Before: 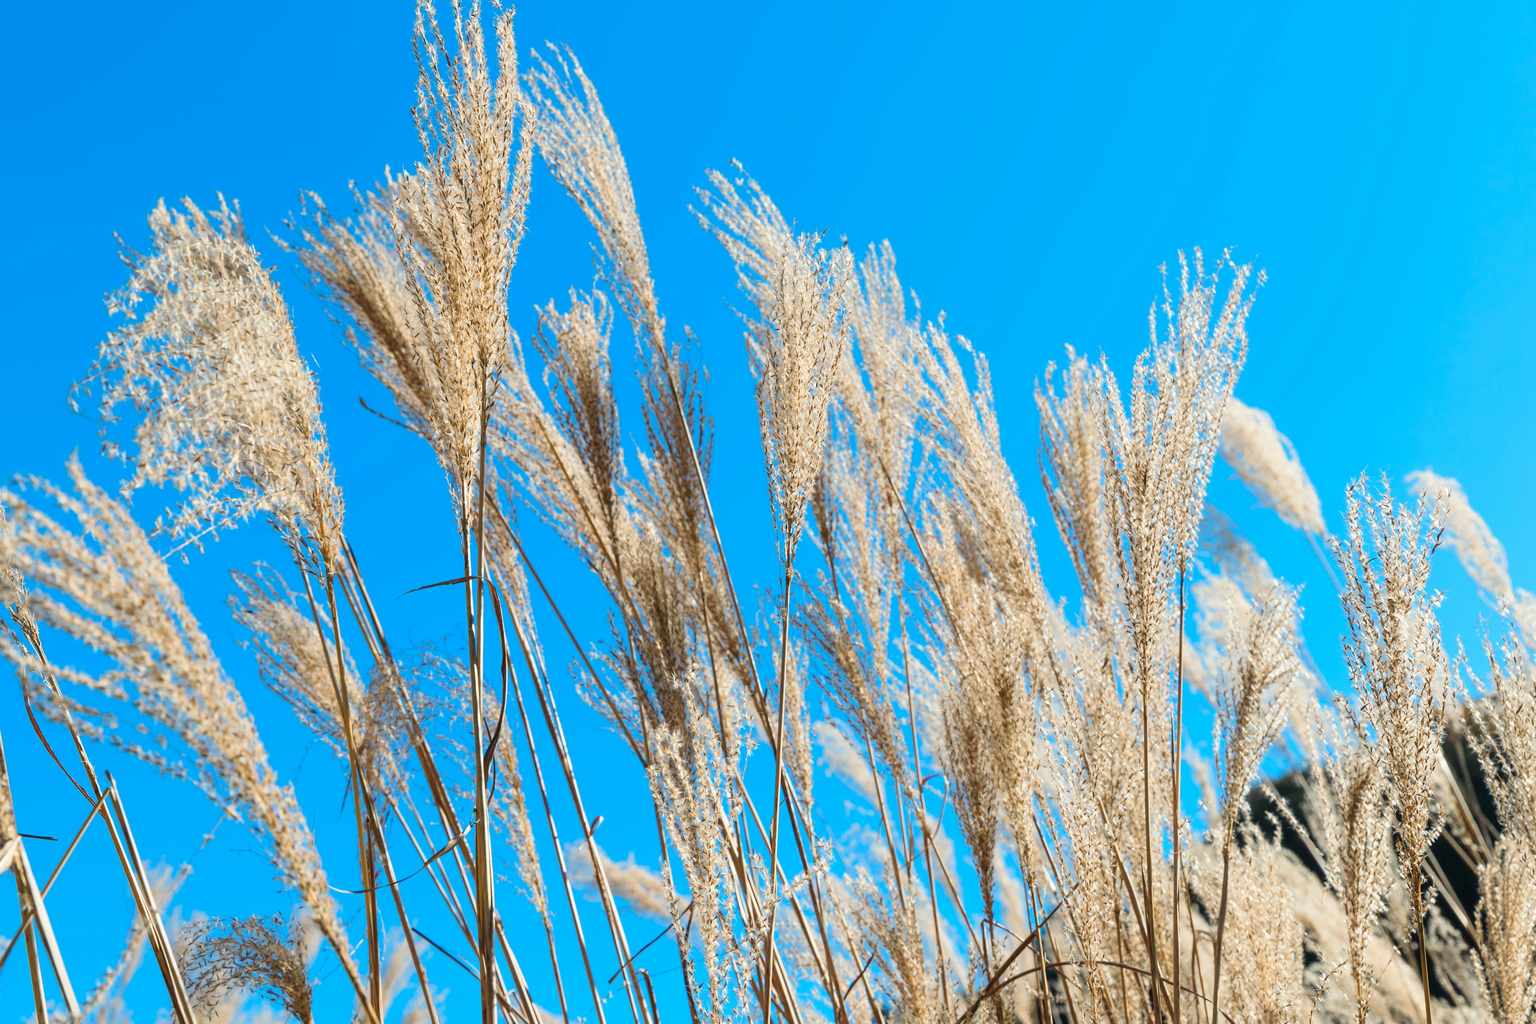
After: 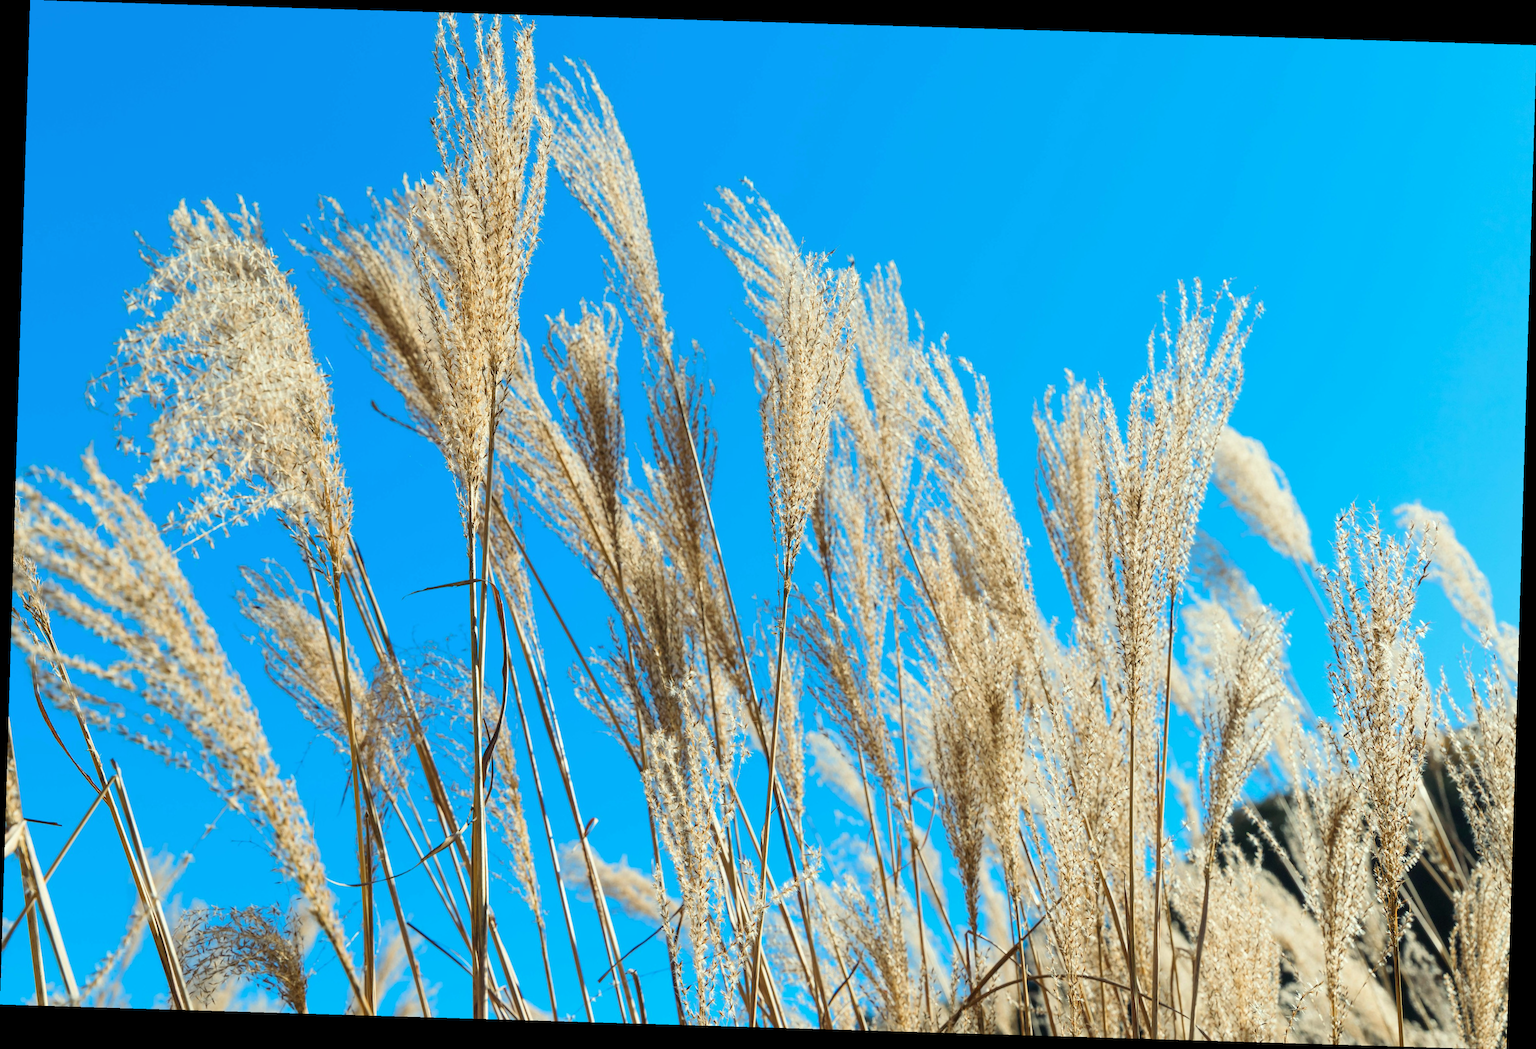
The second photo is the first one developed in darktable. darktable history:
rotate and perspective: rotation 1.72°, automatic cropping off
color correction: highlights a* -4.28, highlights b* 6.53
white balance: red 1.004, blue 1.024
